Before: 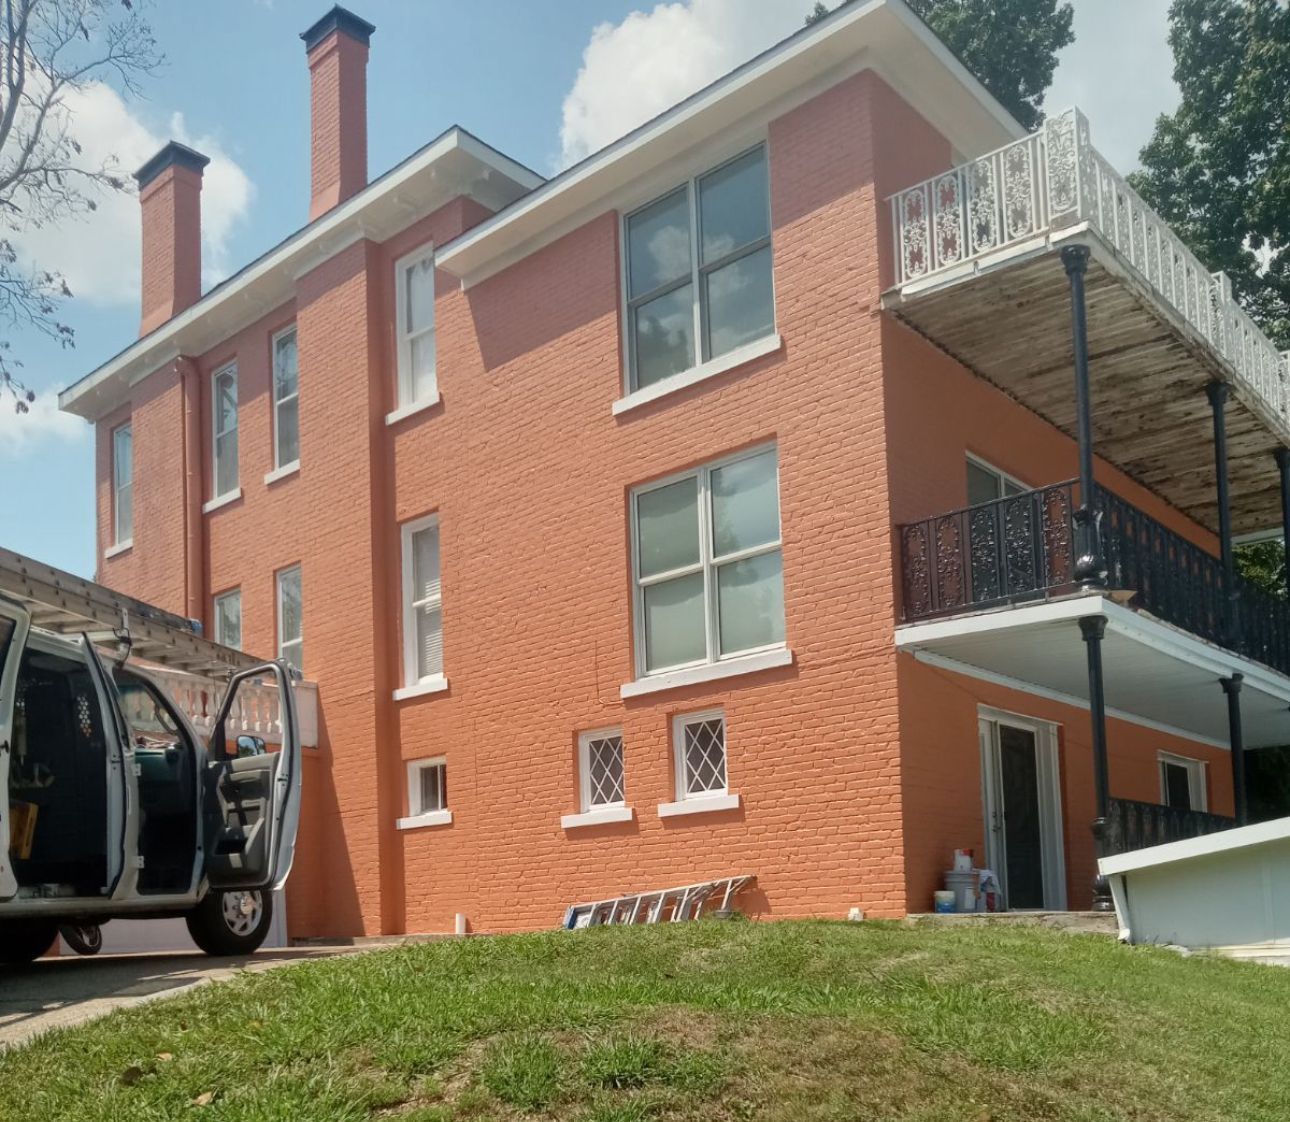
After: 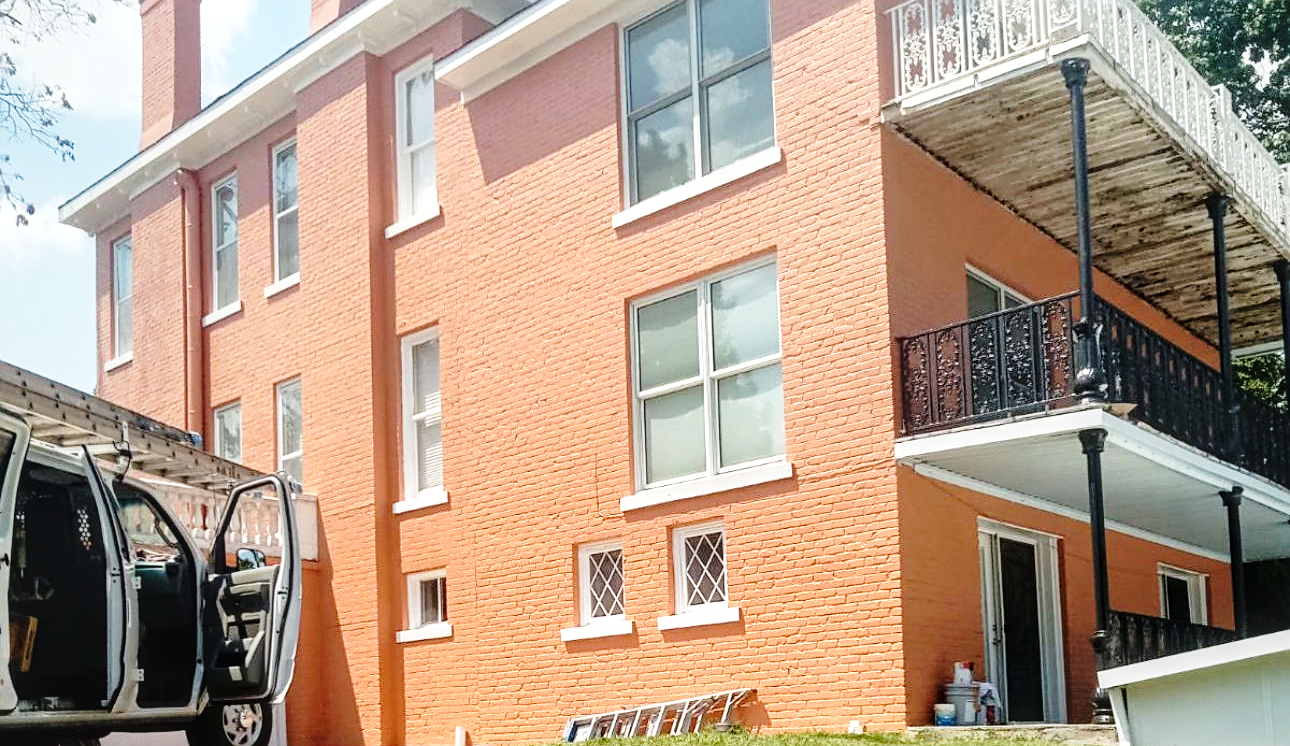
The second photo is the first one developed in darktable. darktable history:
exposure: exposure 0.2 EV, compensate highlight preservation false
crop: top 16.727%, bottom 16.727%
base curve: curves: ch0 [(0, 0) (0.028, 0.03) (0.121, 0.232) (0.46, 0.748) (0.859, 0.968) (1, 1)], preserve colors none
local contrast: on, module defaults
color correction: highlights a* 0.003, highlights b* -0.283
sharpen: on, module defaults
rgb curve: curves: ch0 [(0, 0) (0.136, 0.078) (0.262, 0.245) (0.414, 0.42) (1, 1)], compensate middle gray true, preserve colors basic power
